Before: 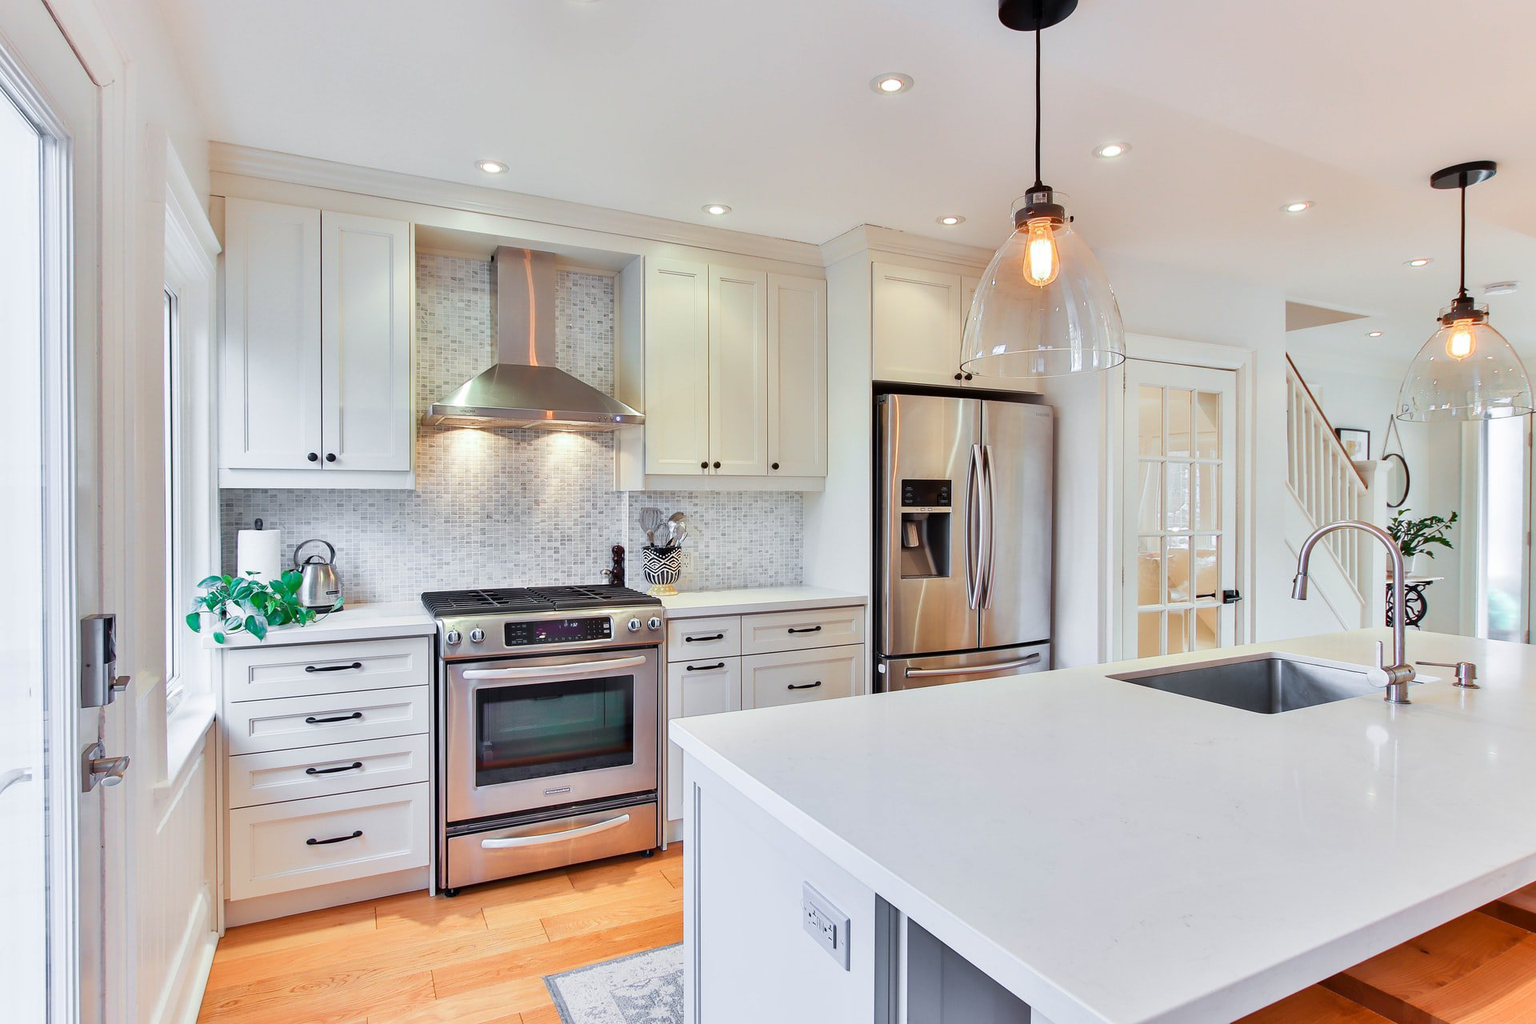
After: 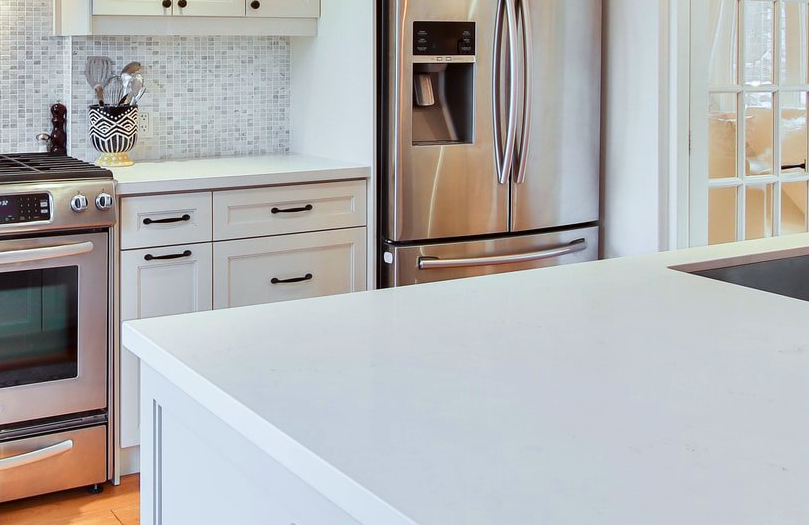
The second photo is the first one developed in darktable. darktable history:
crop: left 37.221%, top 45.169%, right 20.63%, bottom 13.777%
tone equalizer: on, module defaults
color correction: highlights a* -2.73, highlights b* -2.09, shadows a* 2.41, shadows b* 2.73
